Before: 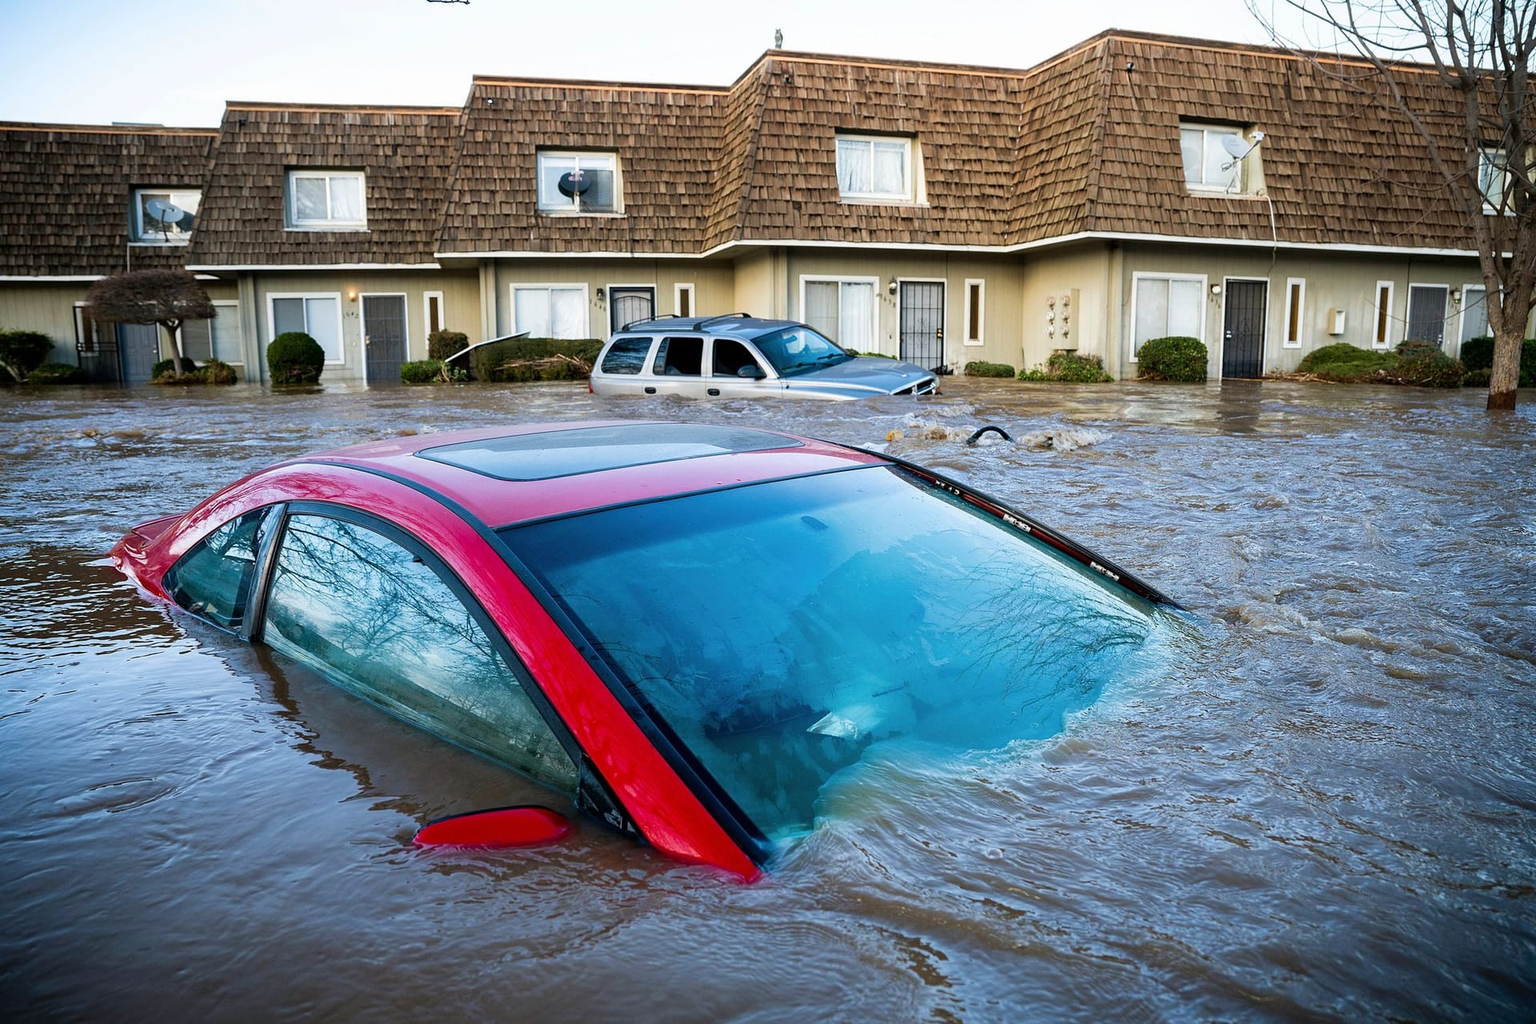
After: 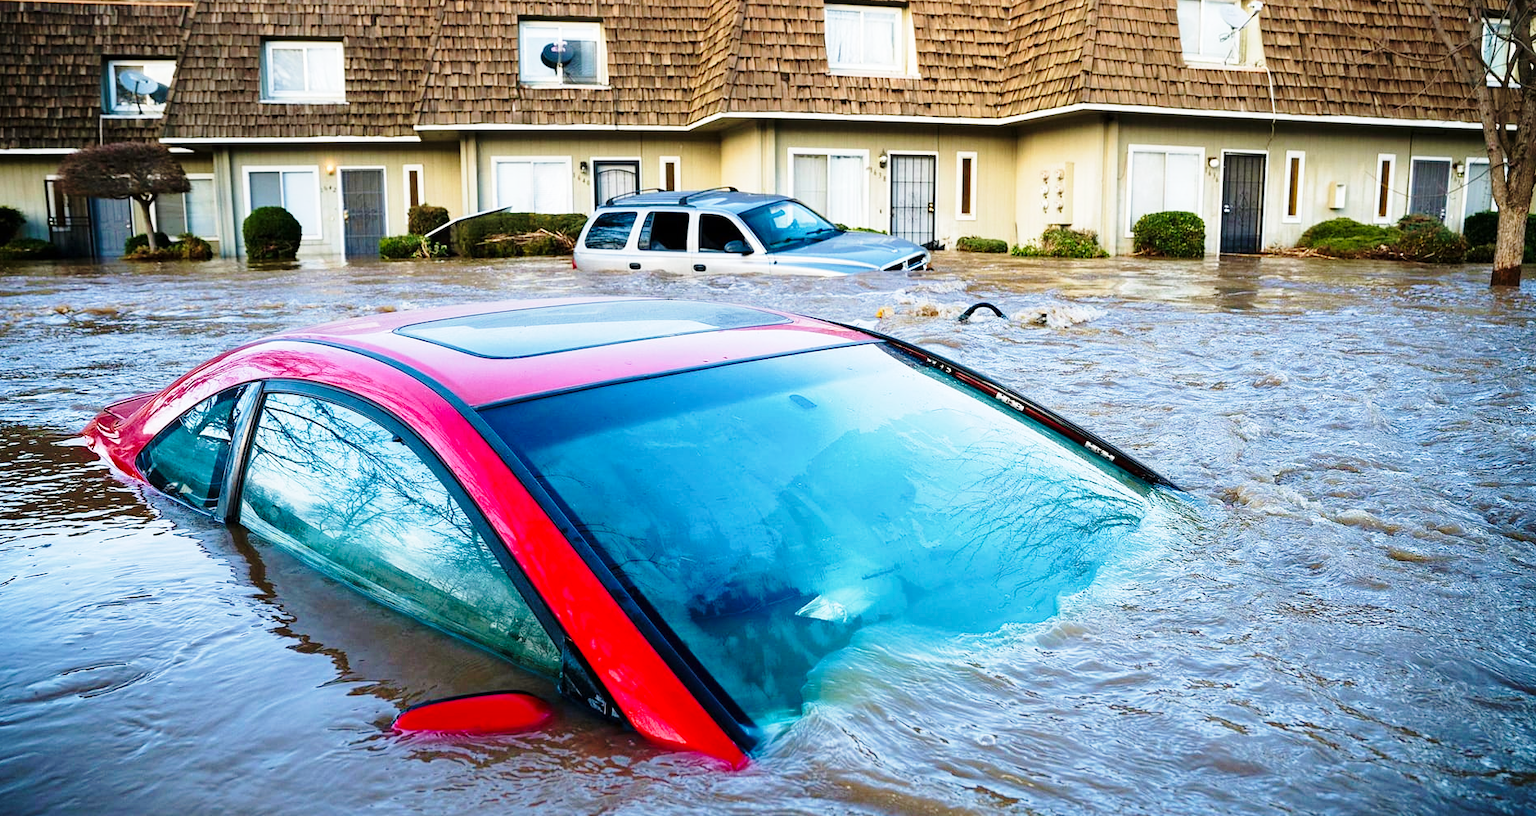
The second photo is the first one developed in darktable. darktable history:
base curve: curves: ch0 [(0, 0) (0.028, 0.03) (0.121, 0.232) (0.46, 0.748) (0.859, 0.968) (1, 1)], preserve colors none
velvia: on, module defaults
crop and rotate: left 1.951%, top 12.807%, right 0.252%, bottom 9.209%
